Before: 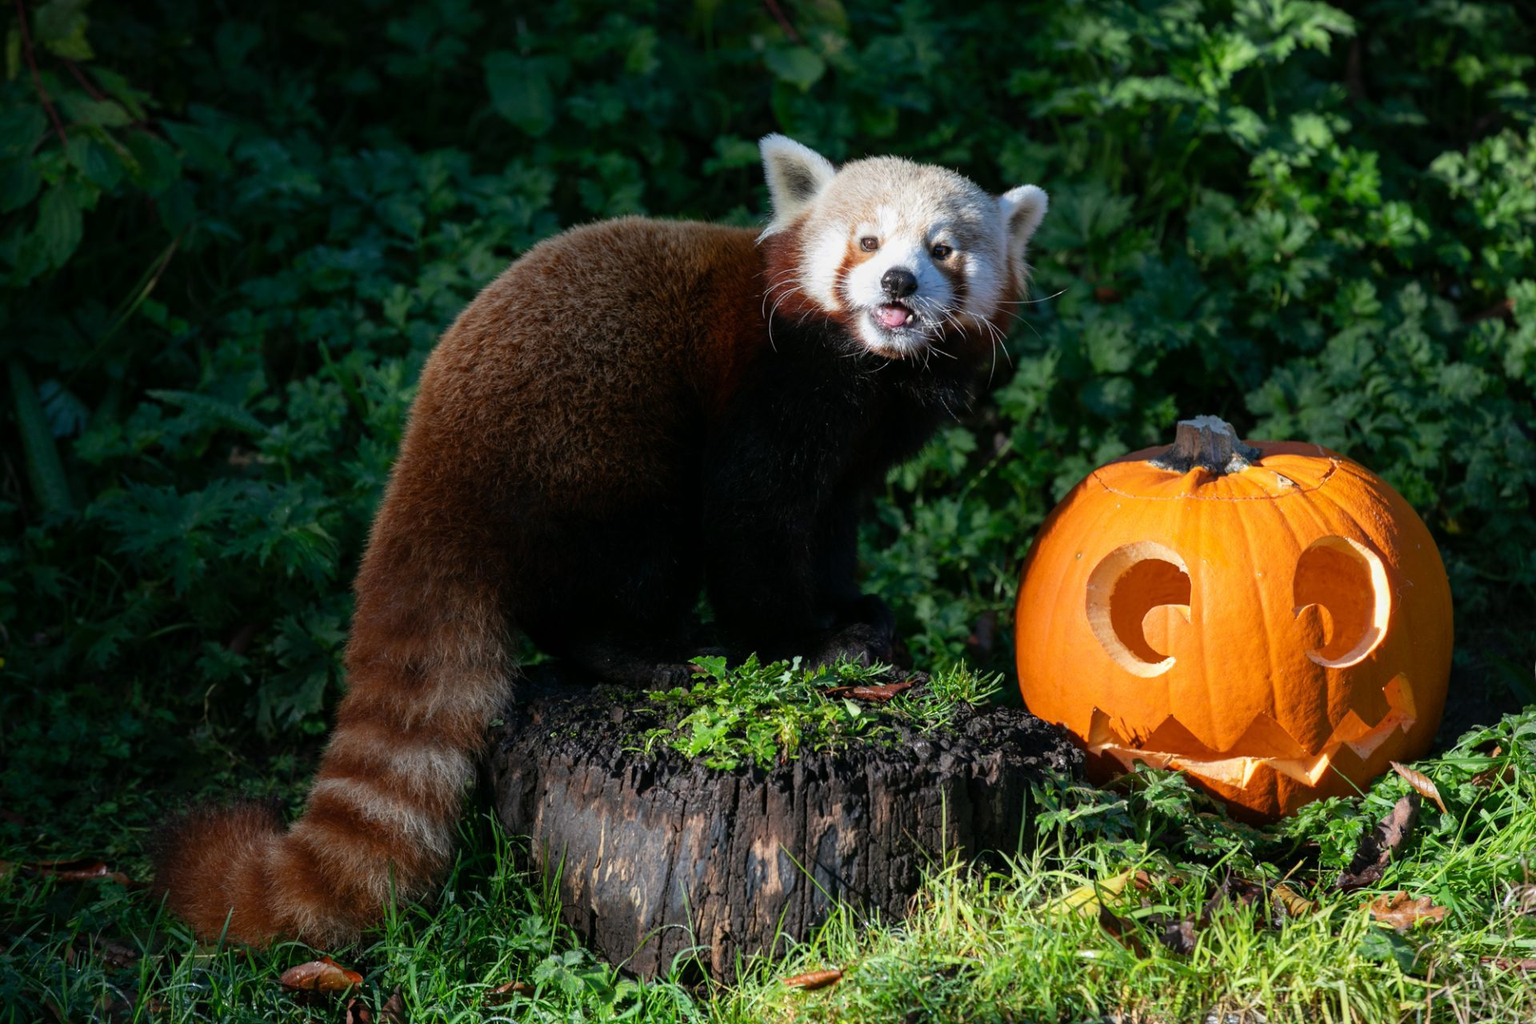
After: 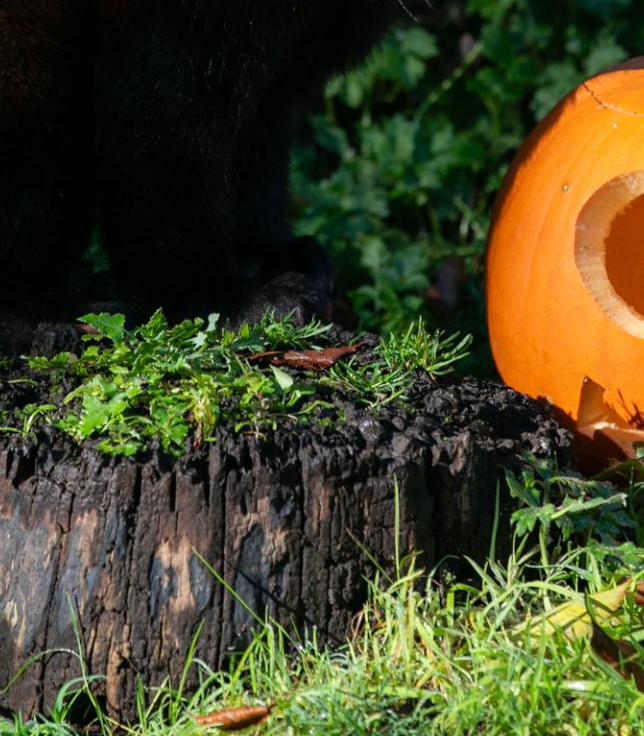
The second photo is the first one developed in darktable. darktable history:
crop: left 40.809%, top 39.67%, right 25.637%, bottom 2.783%
